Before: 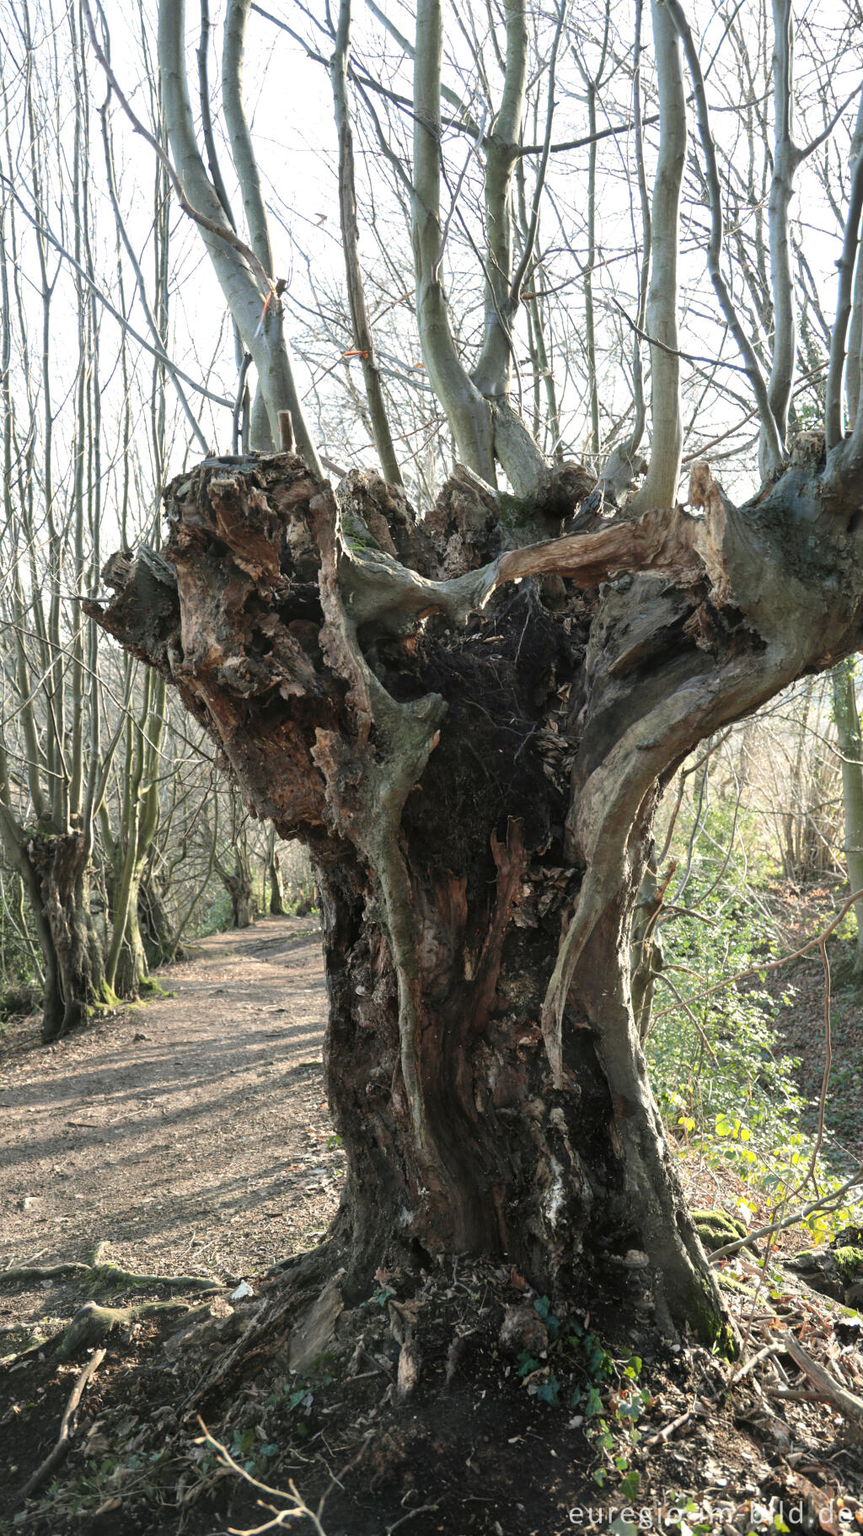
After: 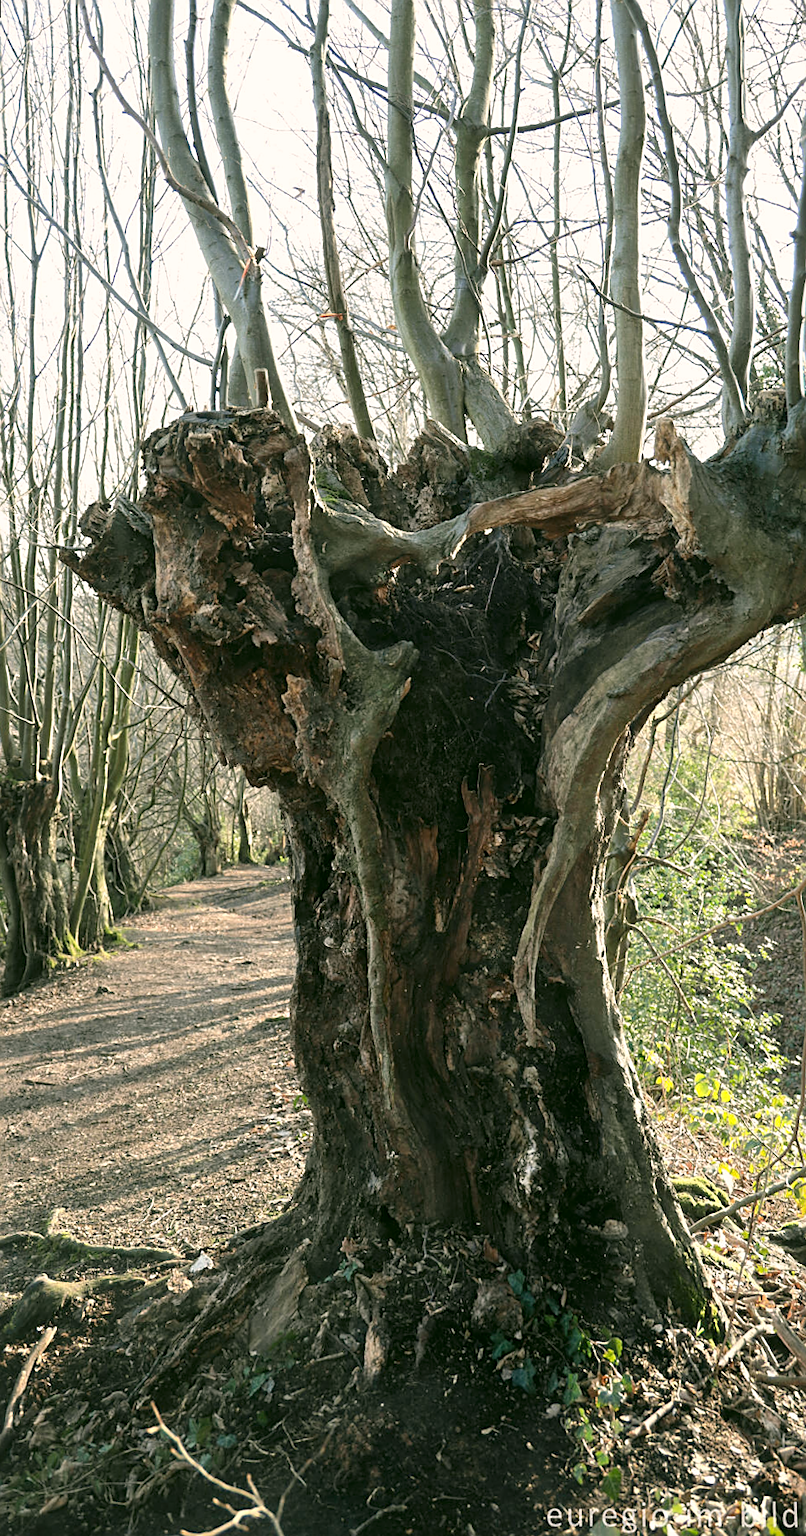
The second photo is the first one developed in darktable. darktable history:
color correction: highlights a* 4.02, highlights b* 4.98, shadows a* -7.55, shadows b* 4.98
rotate and perspective: rotation 0.215°, lens shift (vertical) -0.139, crop left 0.069, crop right 0.939, crop top 0.002, crop bottom 0.996
sharpen: on, module defaults
